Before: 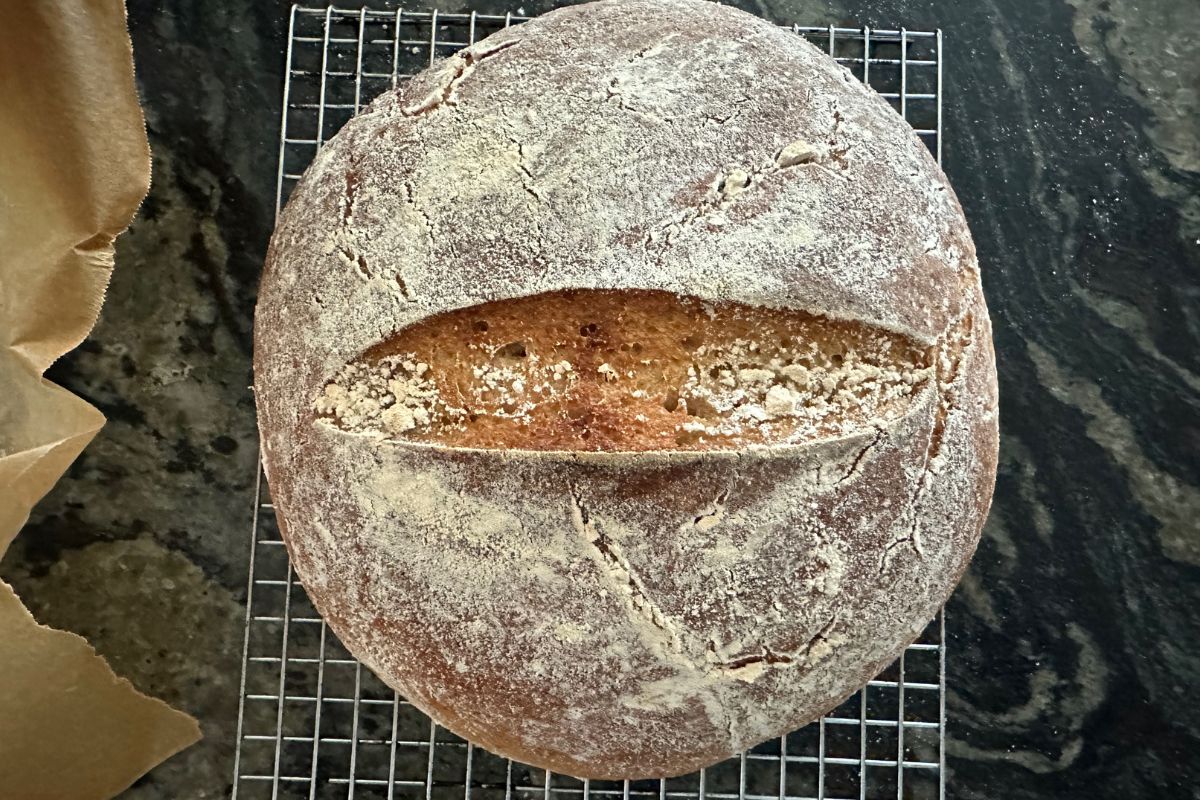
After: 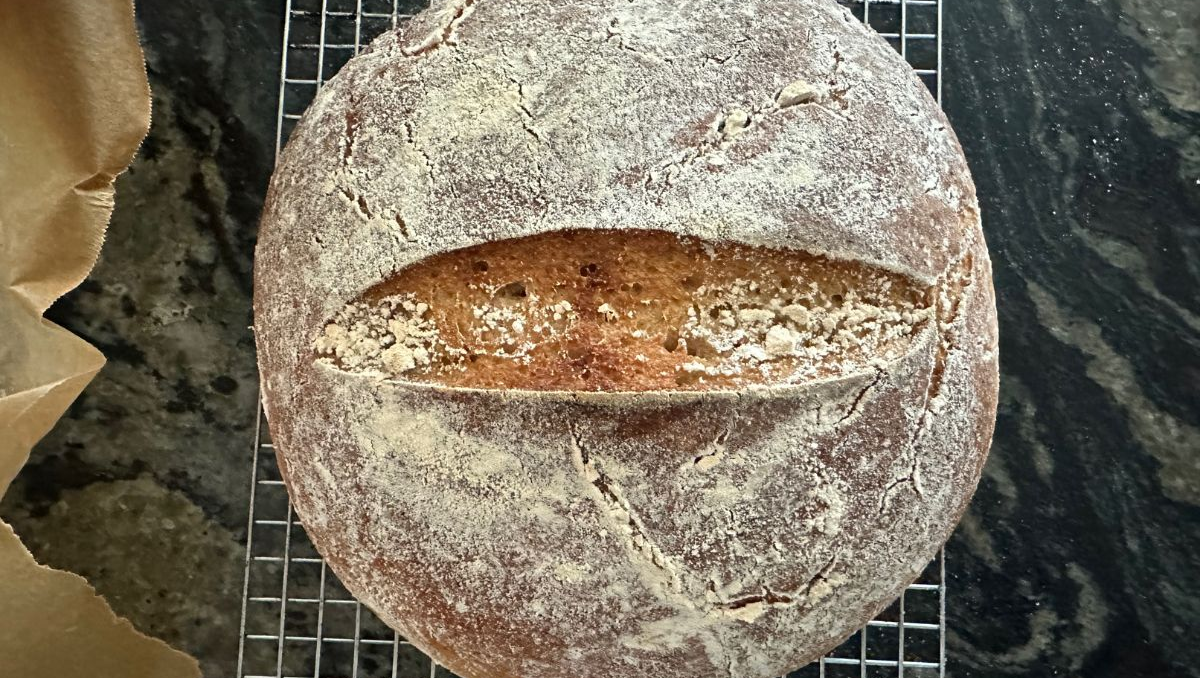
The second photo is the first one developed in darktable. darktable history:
crop: top 7.583%, bottom 7.643%
